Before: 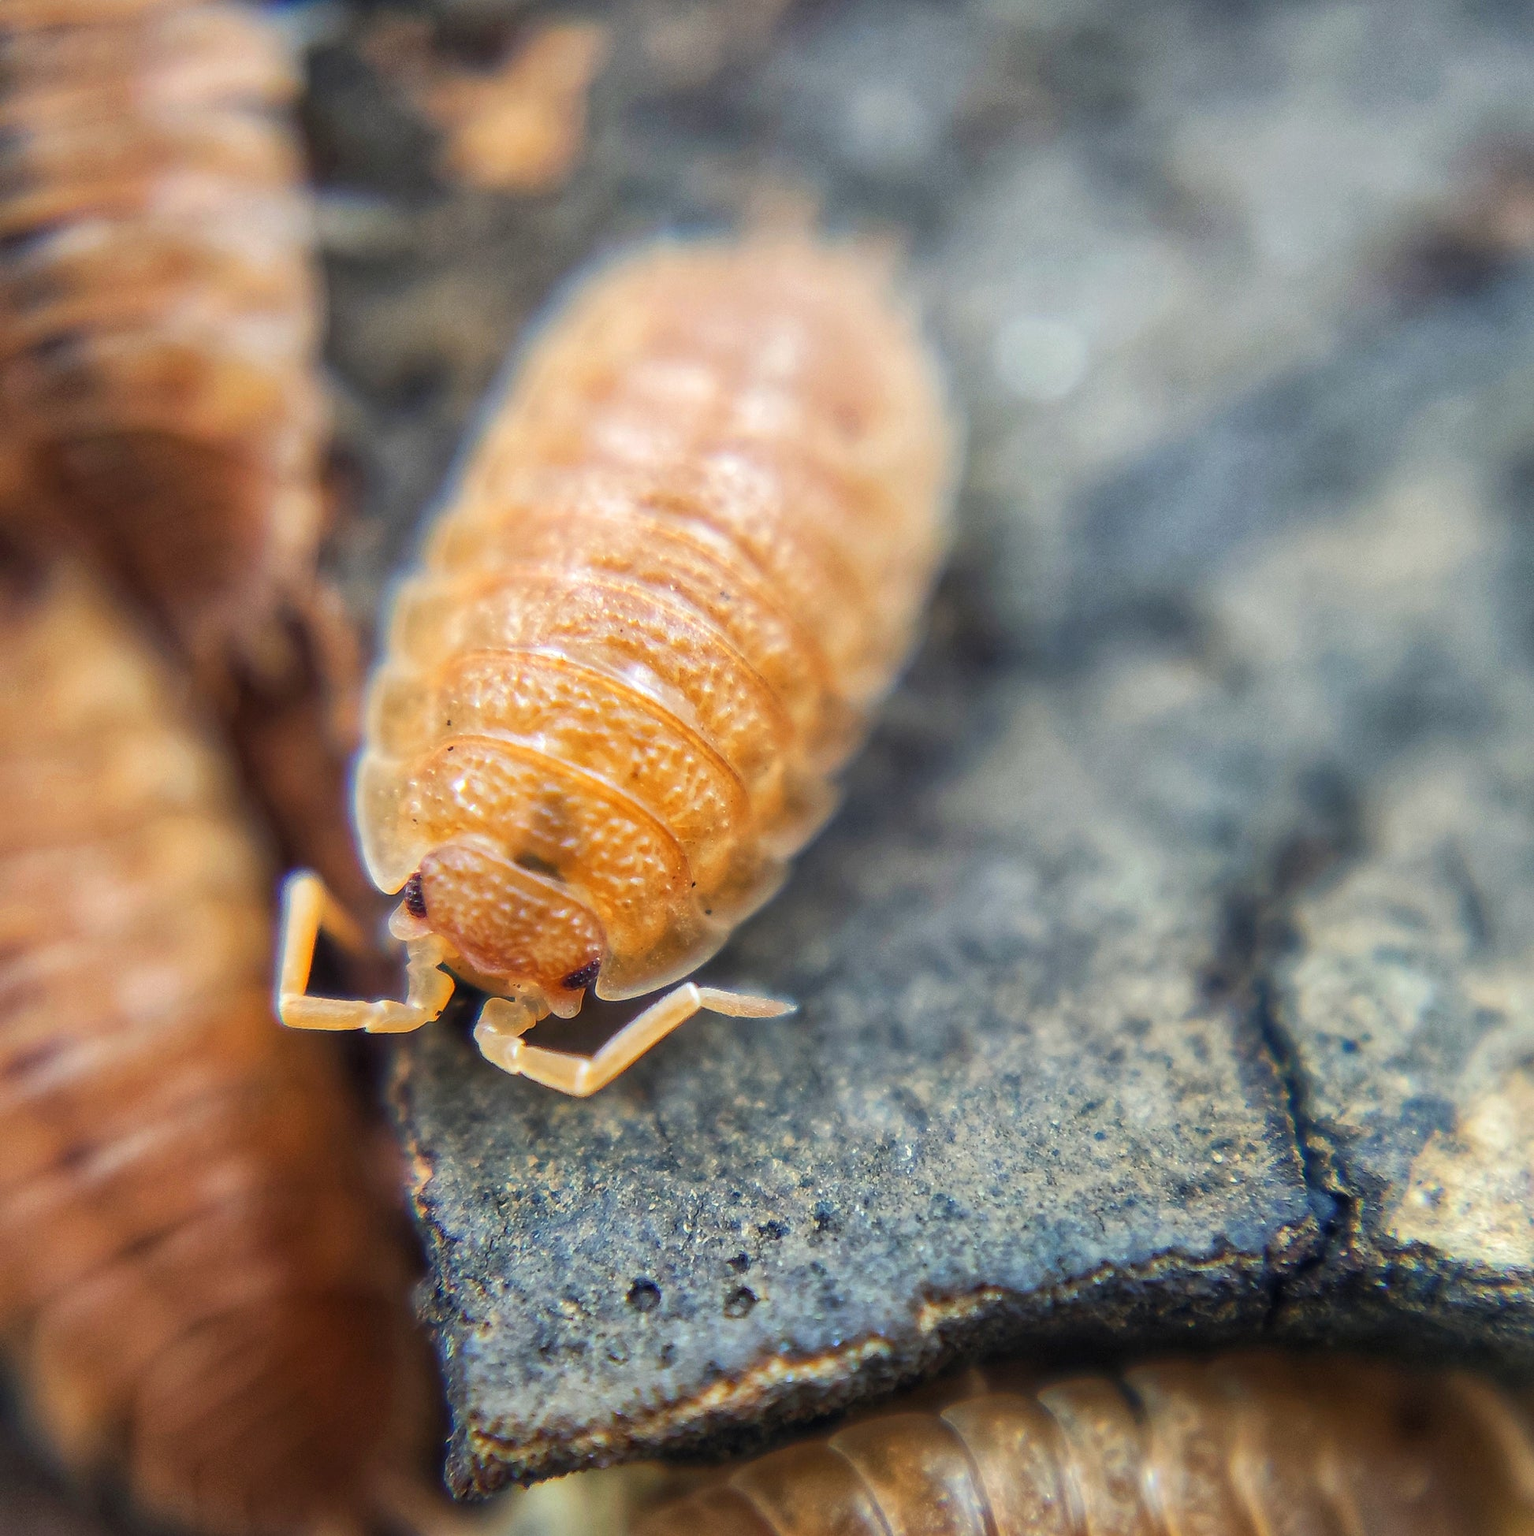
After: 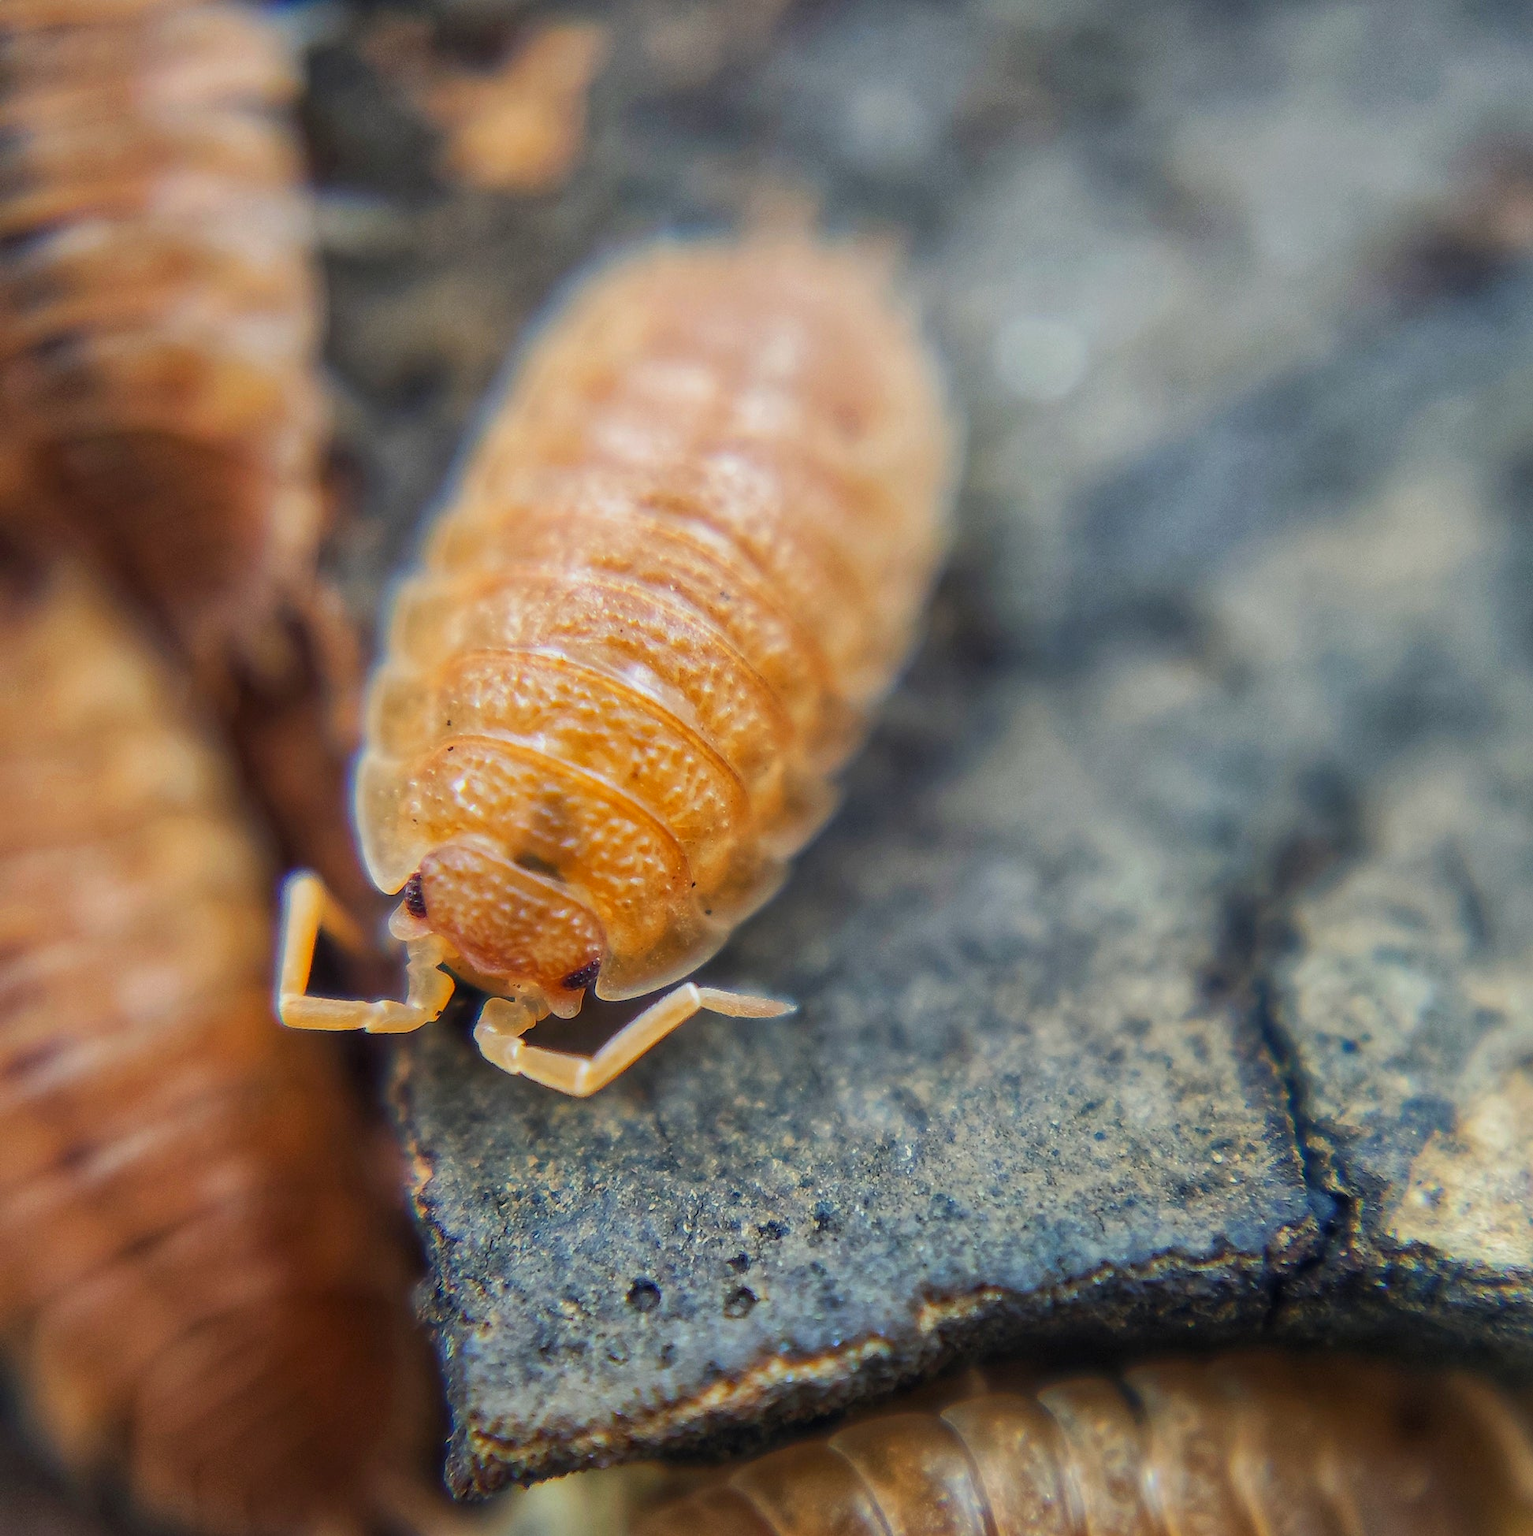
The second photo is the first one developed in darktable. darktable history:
shadows and highlights: radius 120.27, shadows 21.51, white point adjustment -9.64, highlights -13.46, highlights color adjustment 0.502%, soften with gaussian
